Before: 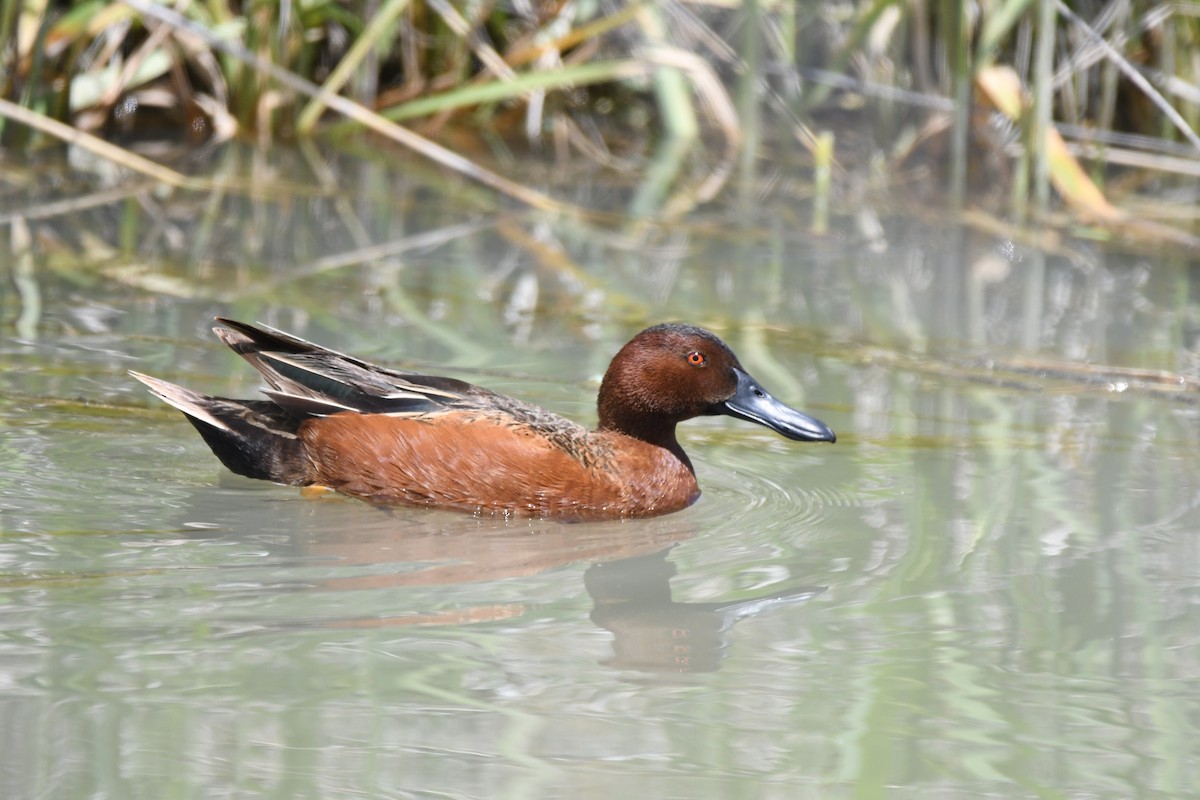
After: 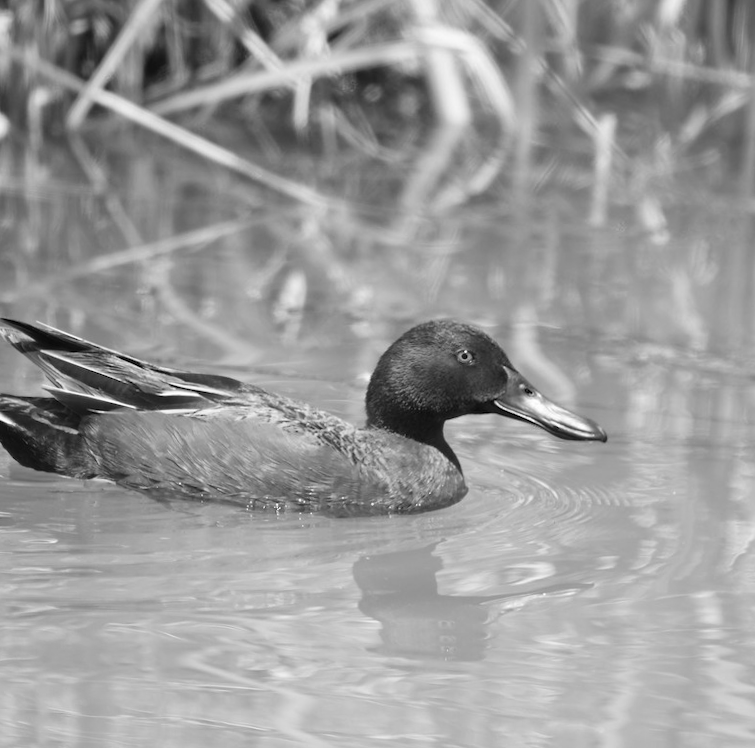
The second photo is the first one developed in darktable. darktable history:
monochrome: on, module defaults
color calibration: x 0.38, y 0.39, temperature 4086.04 K
crop and rotate: left 14.385%, right 18.948%
rotate and perspective: rotation 0.062°, lens shift (vertical) 0.115, lens shift (horizontal) -0.133, crop left 0.047, crop right 0.94, crop top 0.061, crop bottom 0.94
